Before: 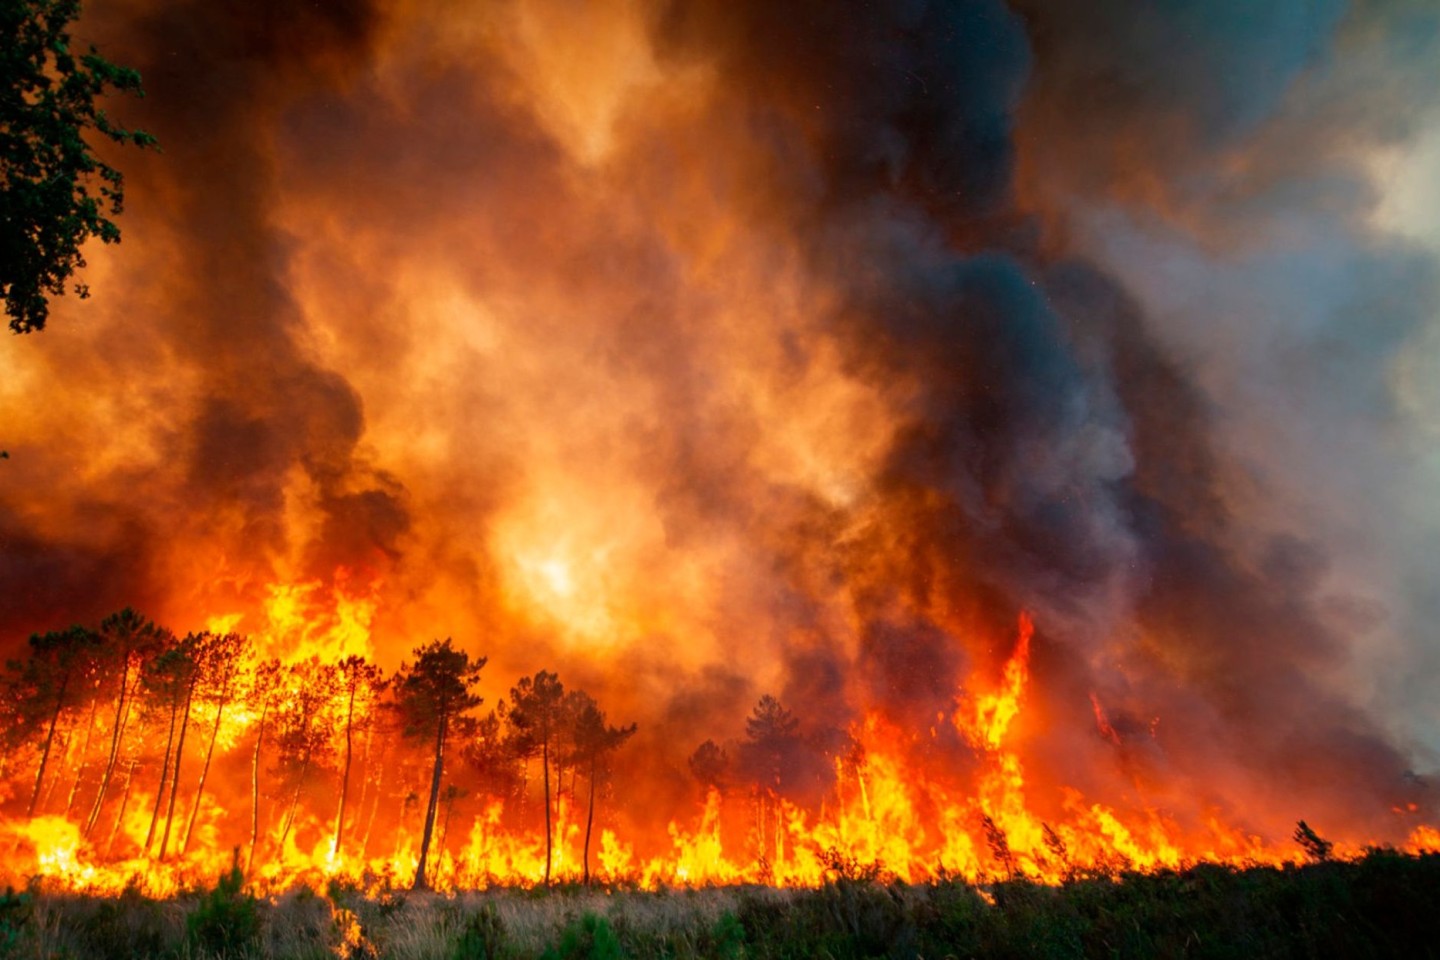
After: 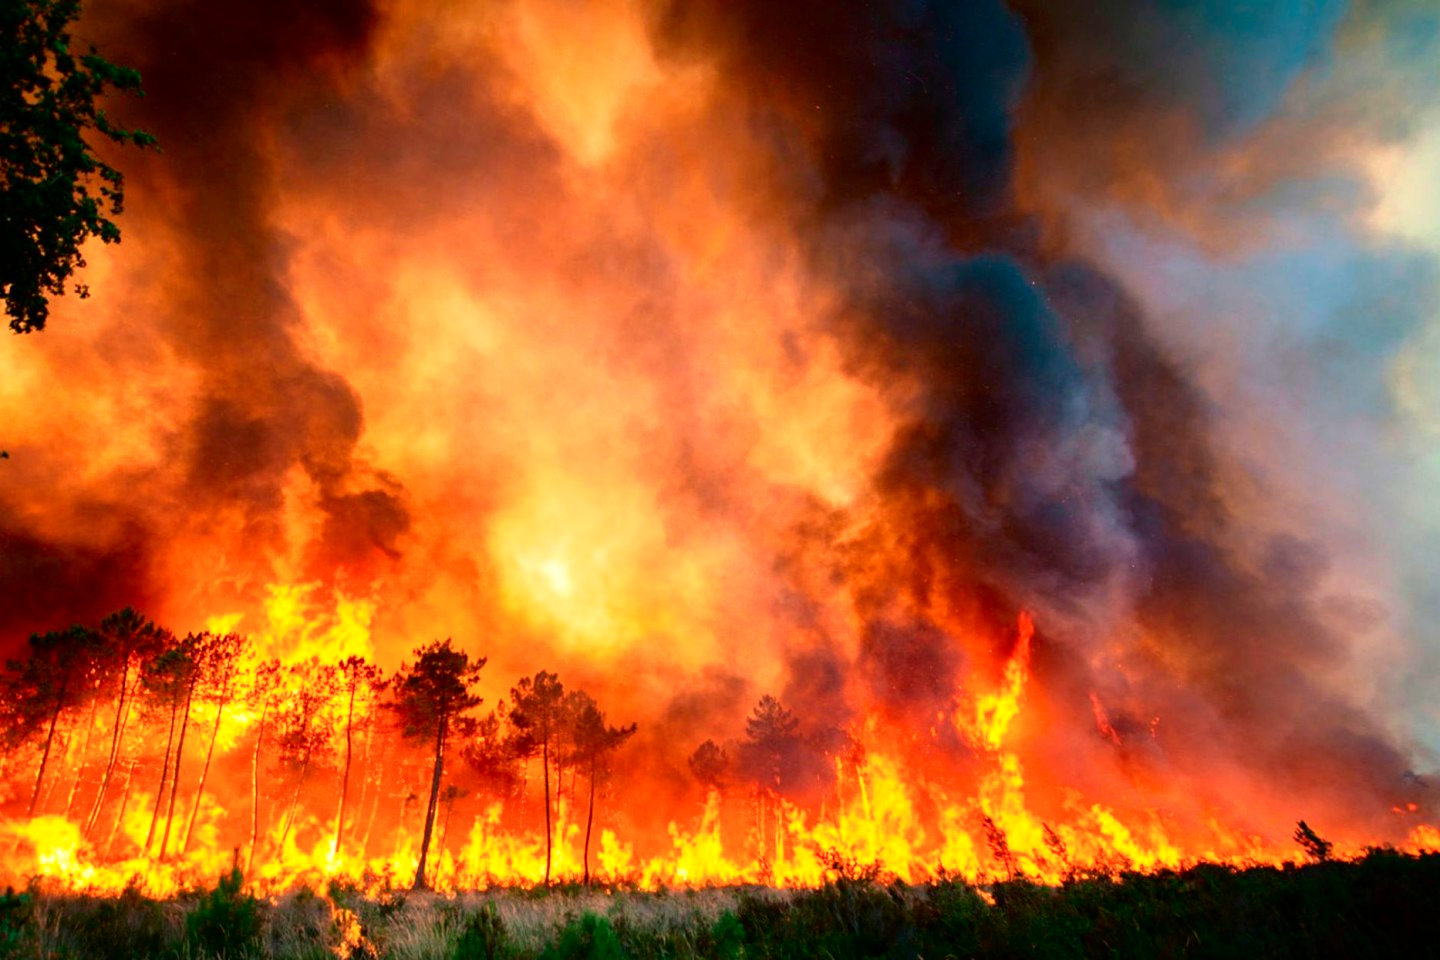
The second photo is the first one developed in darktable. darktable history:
tone equalizer: -8 EV -0.39 EV, -7 EV -0.387 EV, -6 EV -0.326 EV, -5 EV -0.25 EV, -3 EV 0.232 EV, -2 EV 0.349 EV, -1 EV 0.394 EV, +0 EV 0.392 EV
tone curve: curves: ch0 [(0, 0) (0.091, 0.075) (0.409, 0.457) (0.733, 0.82) (0.844, 0.908) (0.909, 0.942) (1, 0.973)]; ch1 [(0, 0) (0.437, 0.404) (0.5, 0.5) (0.529, 0.556) (0.58, 0.606) (0.616, 0.654) (1, 1)]; ch2 [(0, 0) (0.442, 0.415) (0.5, 0.5) (0.535, 0.557) (0.585, 0.62) (1, 1)], color space Lab, independent channels, preserve colors none
